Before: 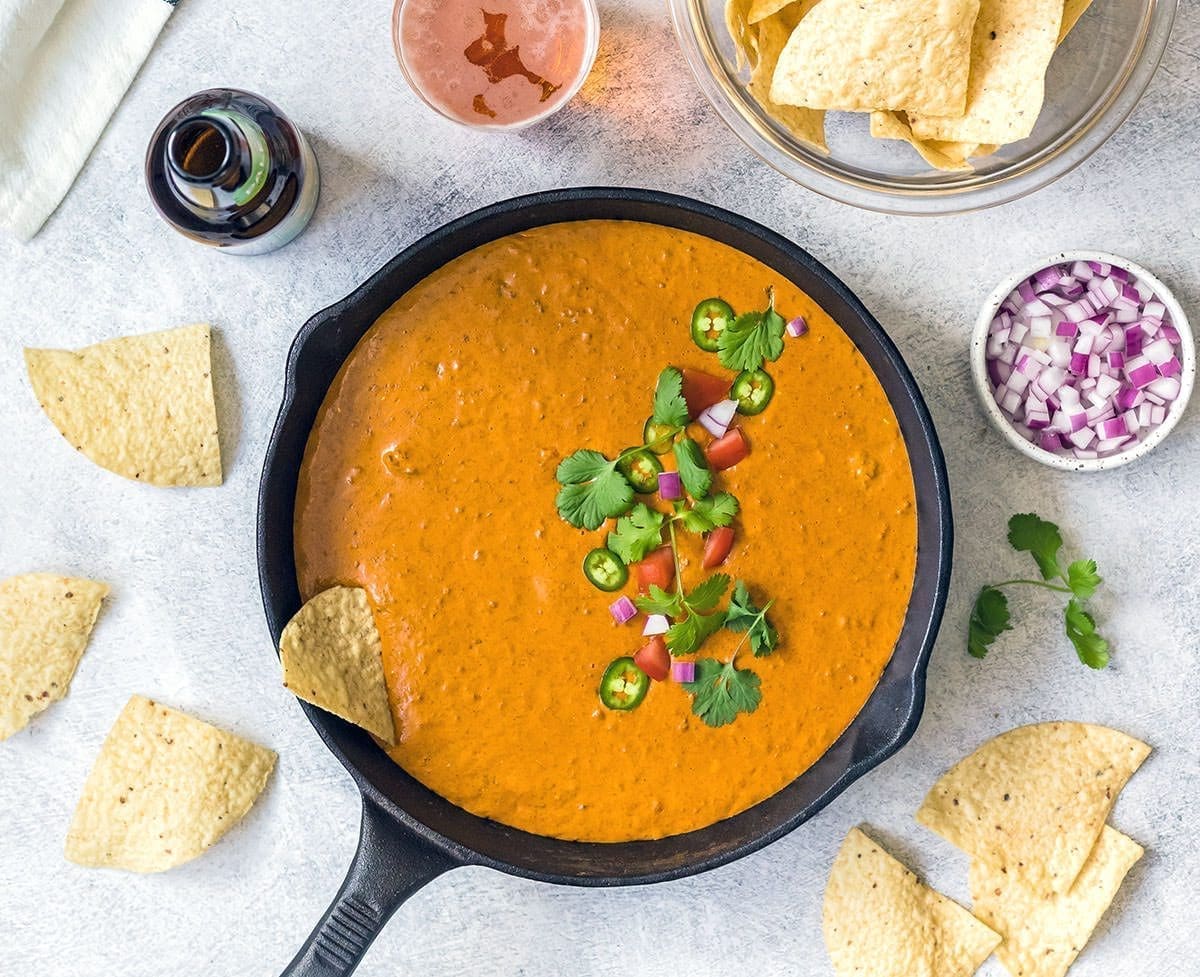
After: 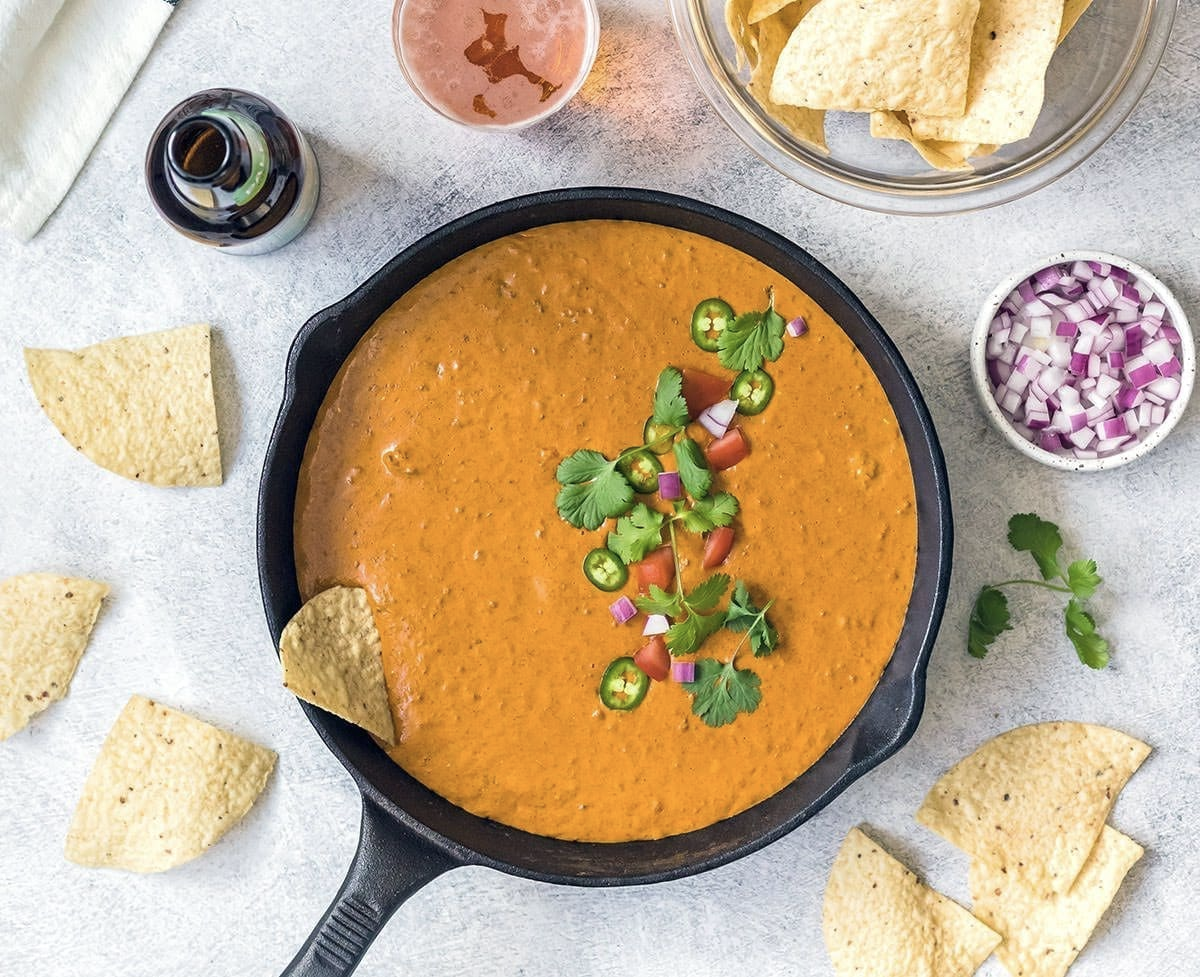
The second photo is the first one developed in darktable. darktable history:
contrast brightness saturation: saturation -0.166
